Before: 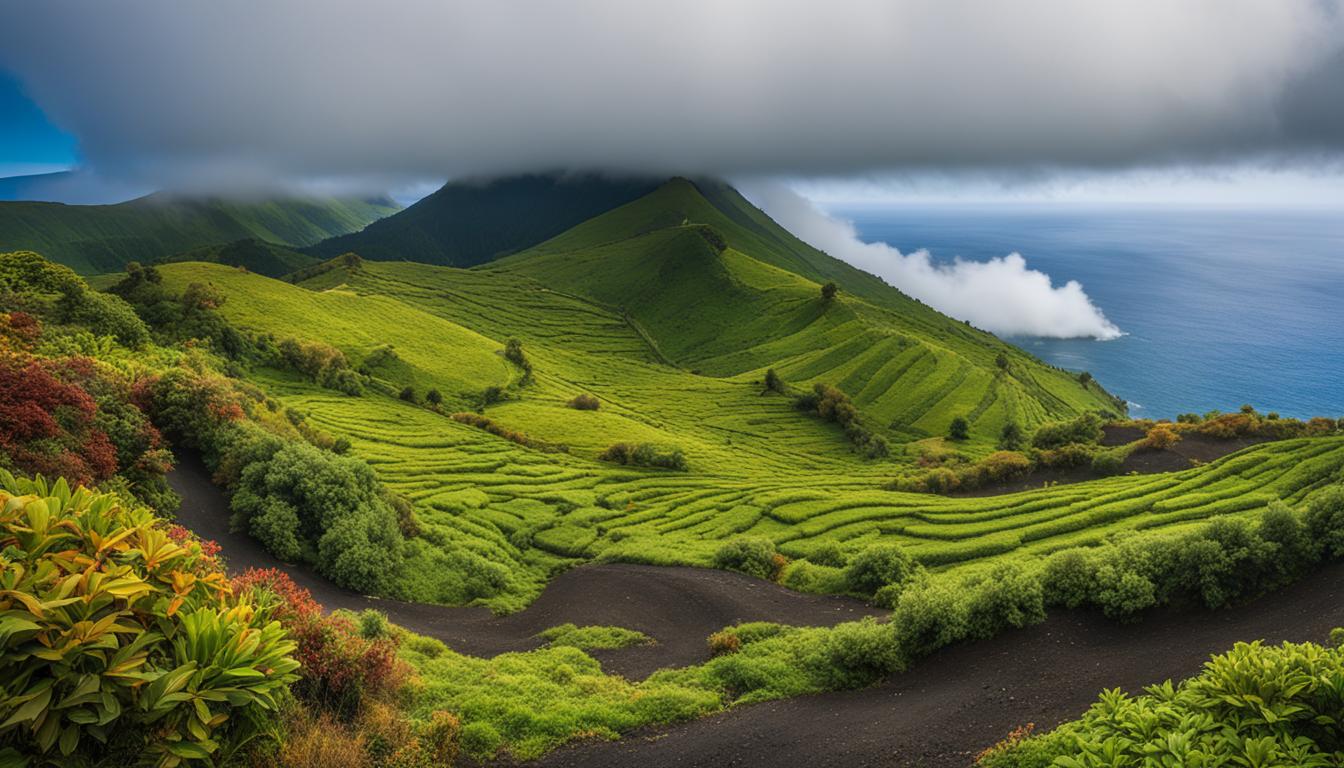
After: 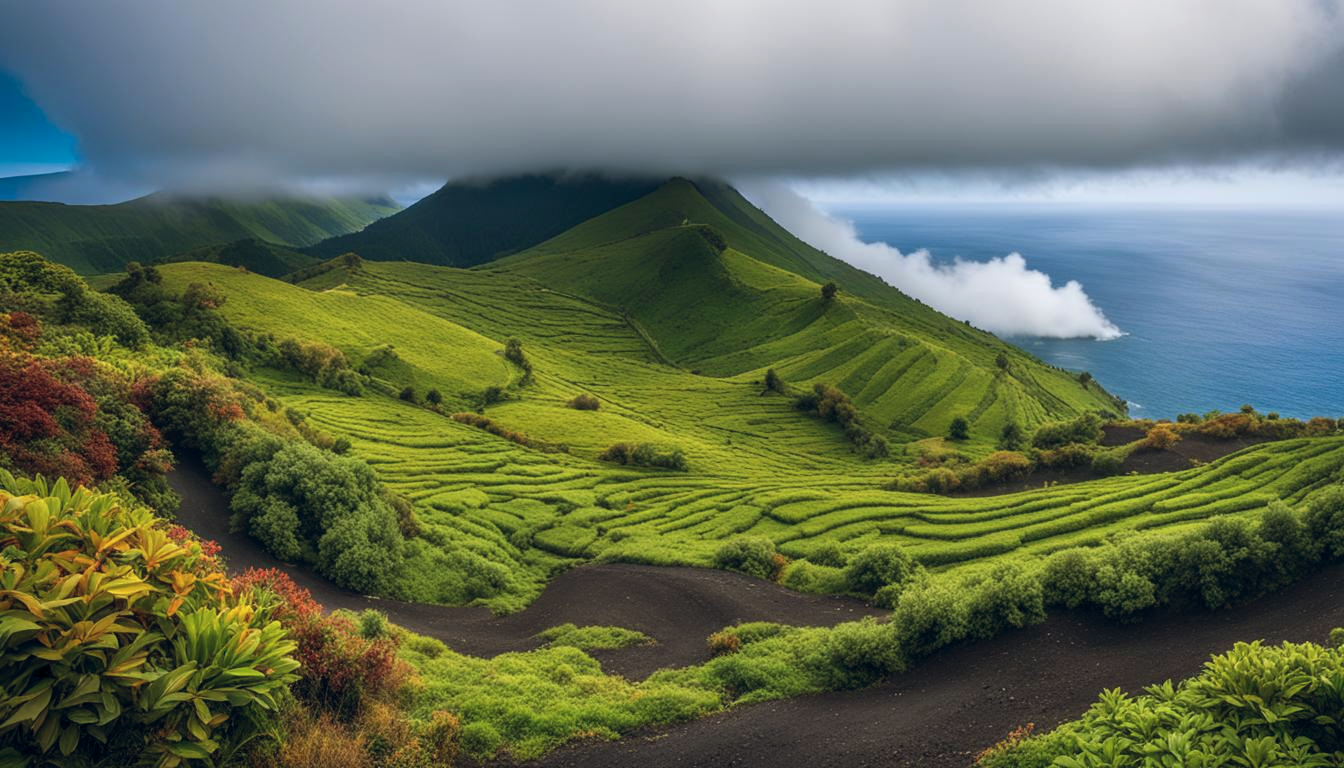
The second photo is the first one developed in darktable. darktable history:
color balance rgb: shadows lift › chroma 3.88%, shadows lift › hue 88.52°, power › hue 214.65°, global offset › chroma 0.1%, global offset › hue 252.4°, contrast 4.45%
exposure: compensate highlight preservation false
